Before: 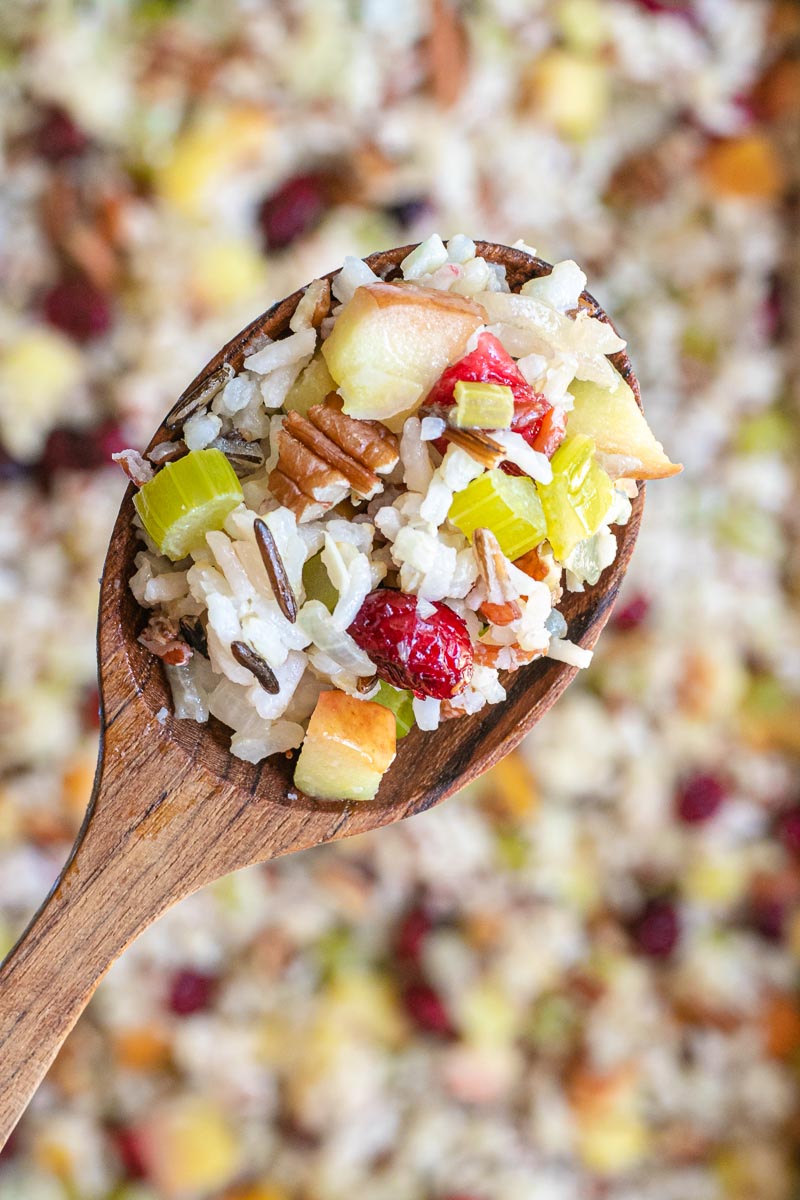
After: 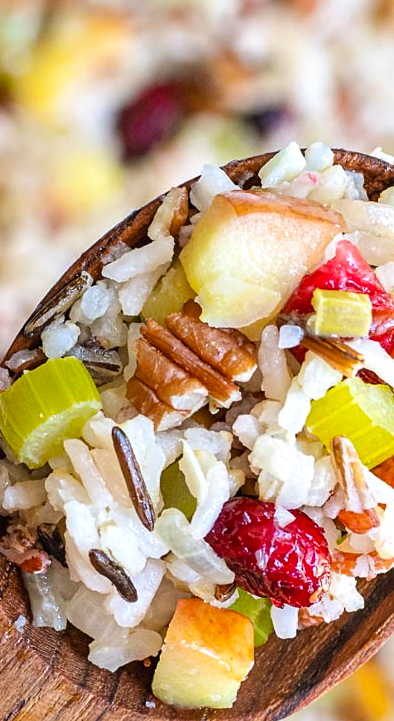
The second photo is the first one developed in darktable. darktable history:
color balance: lift [1, 1, 0.999, 1.001], gamma [1, 1.003, 1.005, 0.995], gain [1, 0.992, 0.988, 1.012], contrast 5%, output saturation 110%
sharpen: amount 0.2
crop: left 17.835%, top 7.675%, right 32.881%, bottom 32.213%
